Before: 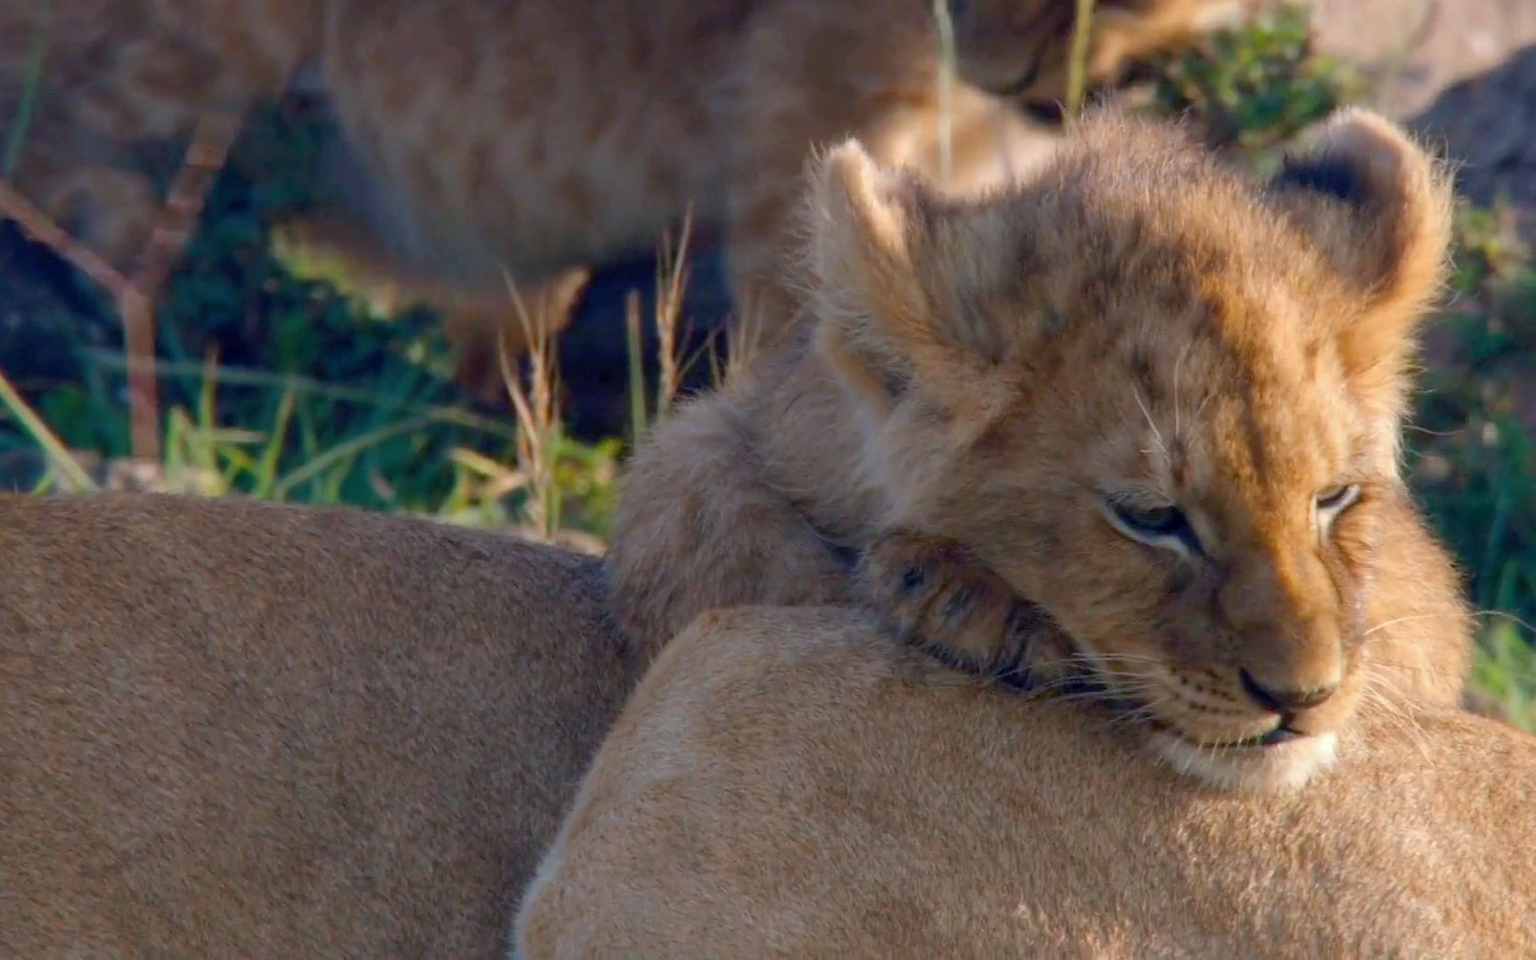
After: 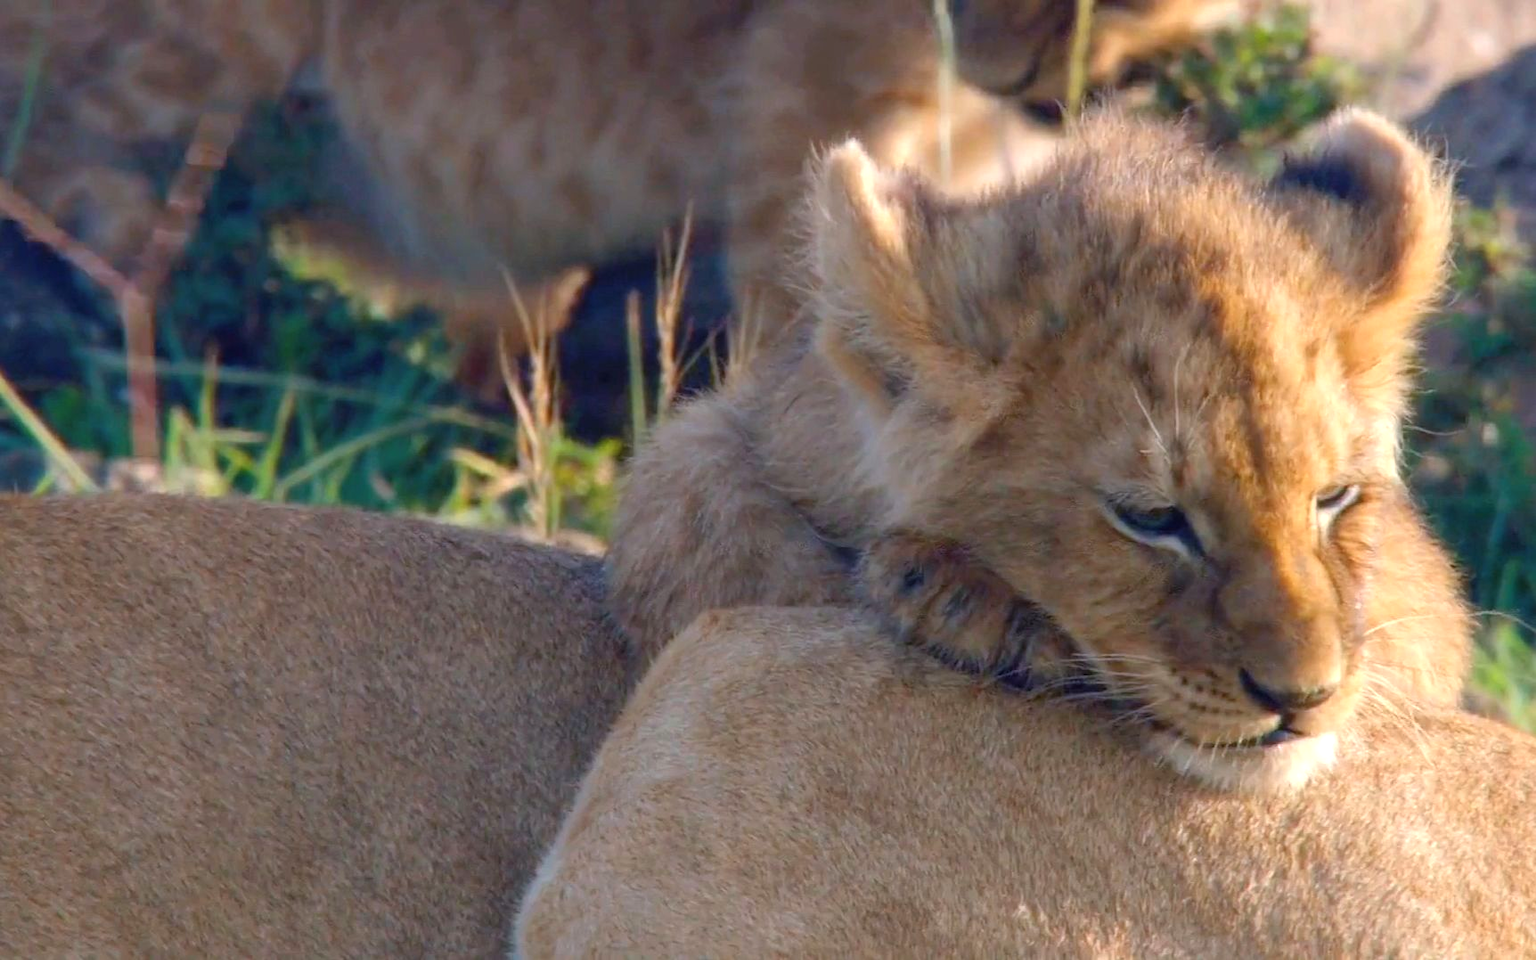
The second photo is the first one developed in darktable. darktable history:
exposure: black level correction -0.002, exposure 0.53 EV, compensate highlight preservation false
